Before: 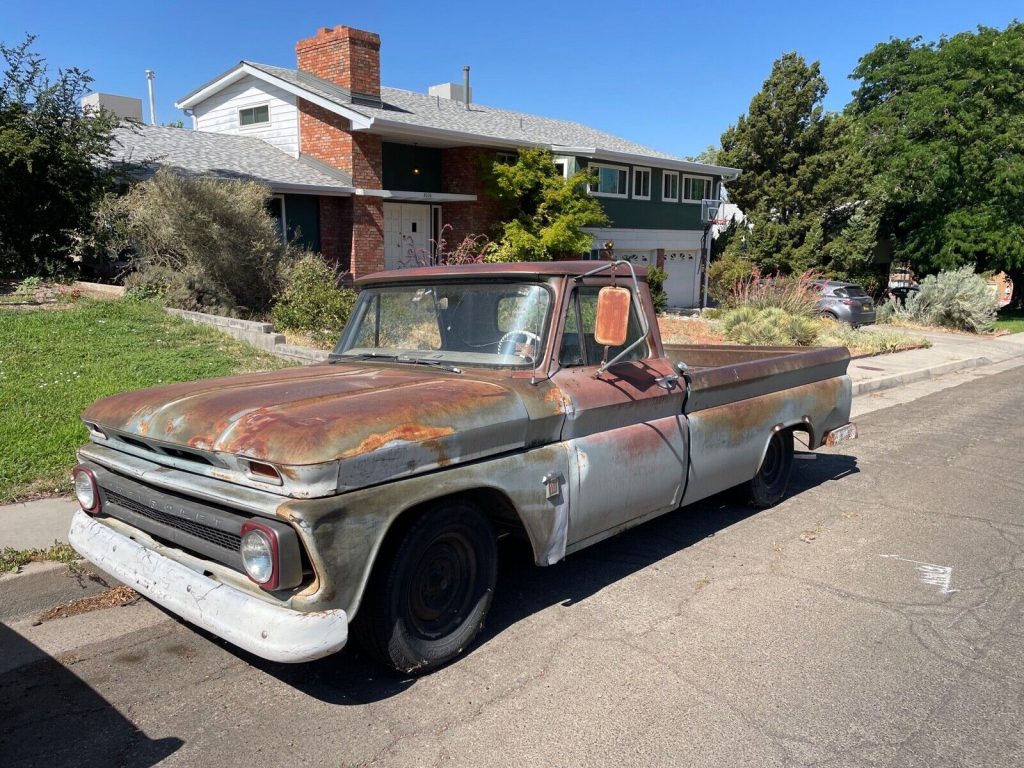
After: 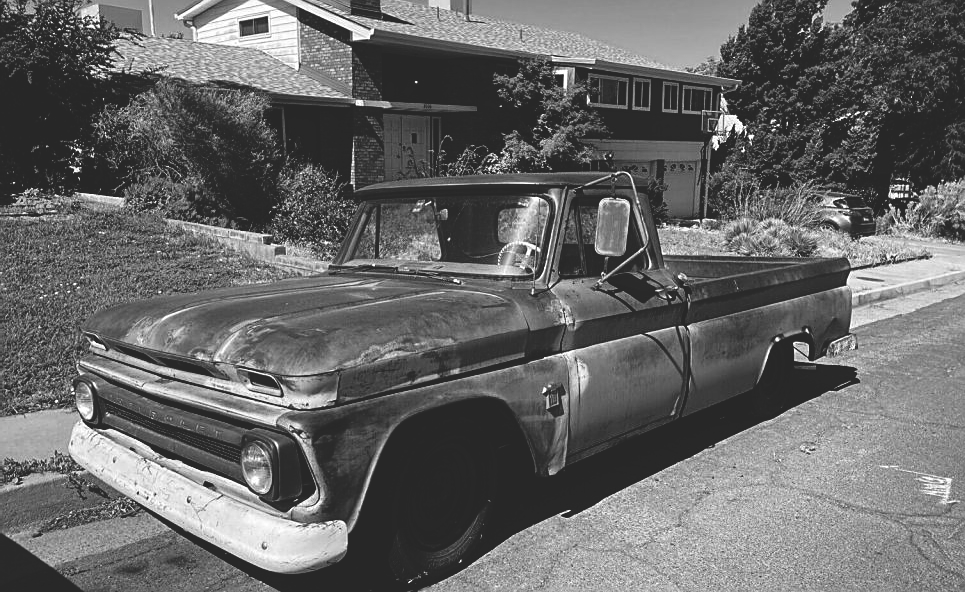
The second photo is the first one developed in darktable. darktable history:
base curve: curves: ch0 [(0, 0.02) (0.083, 0.036) (1, 1)], preserve colors none
monochrome: size 1
crop and rotate: angle 0.03°, top 11.643%, right 5.651%, bottom 11.189%
sharpen: on, module defaults
